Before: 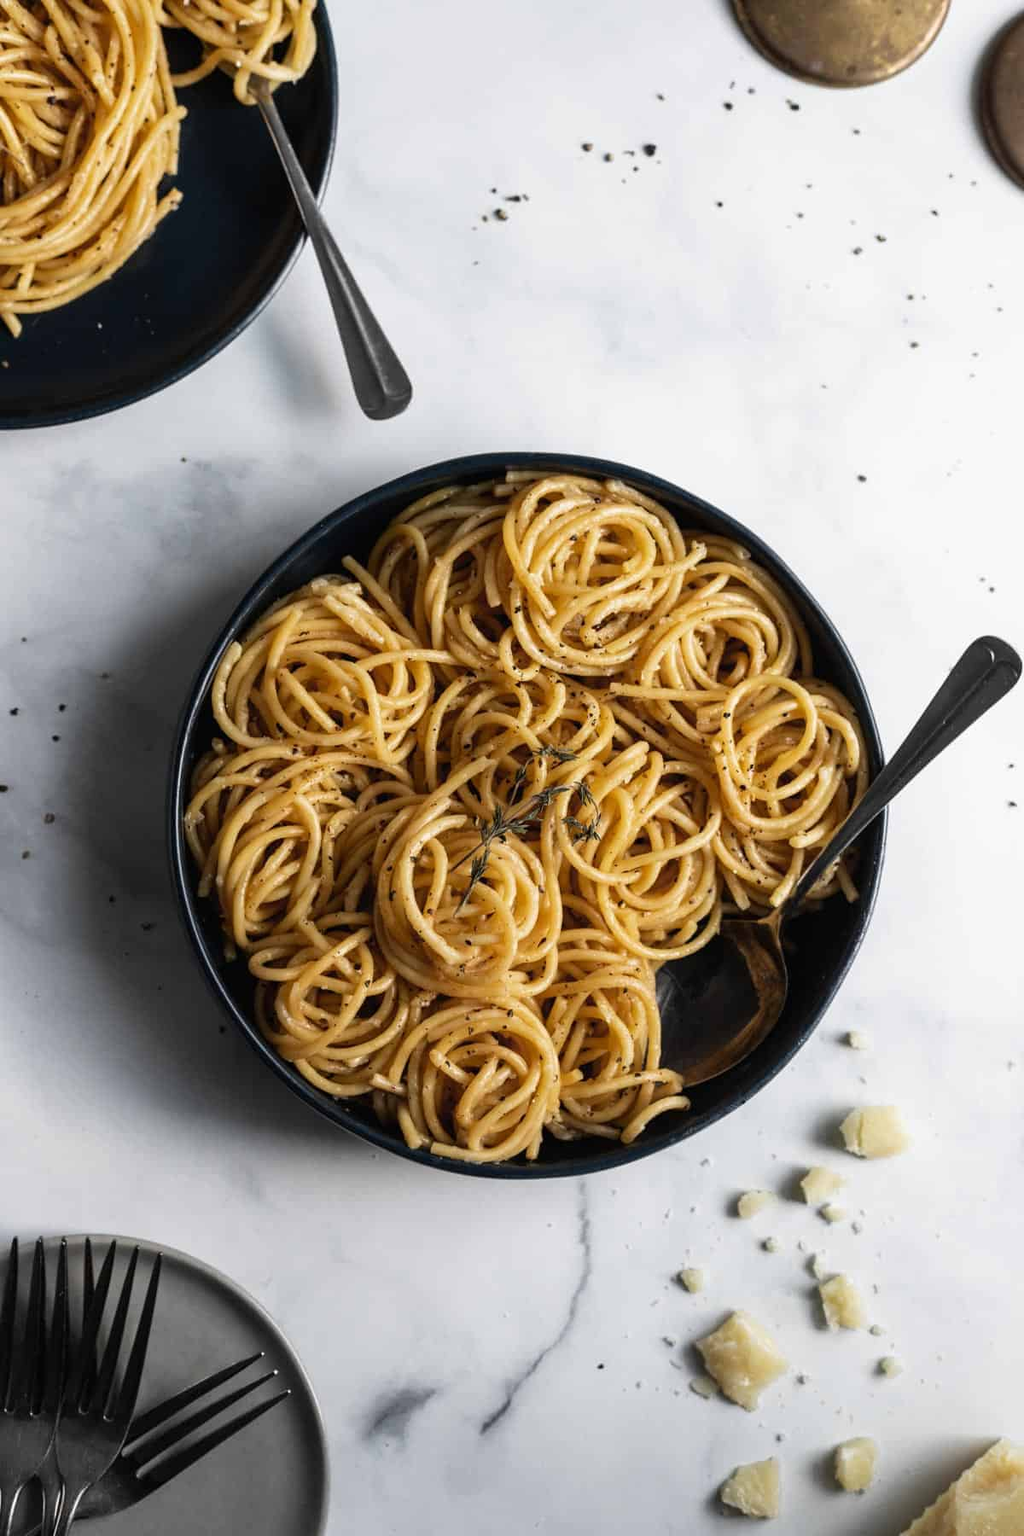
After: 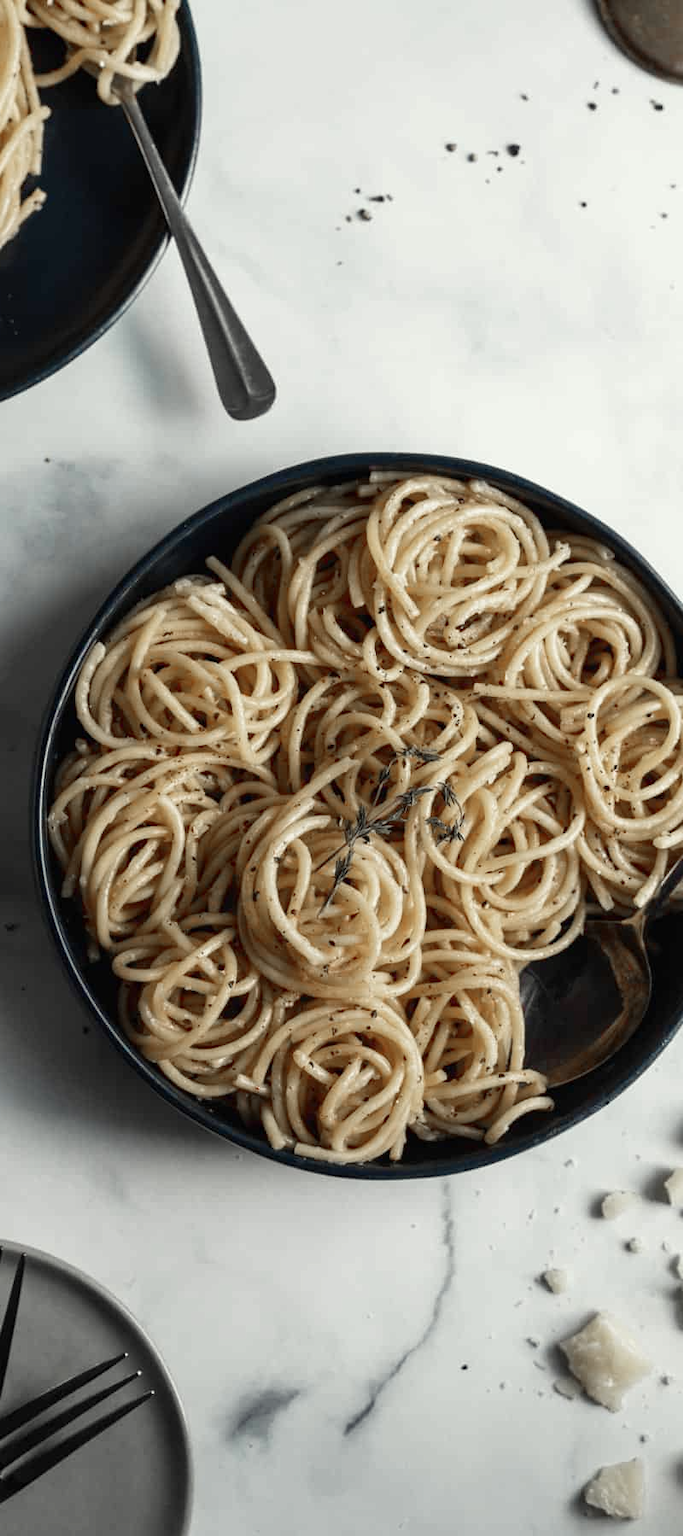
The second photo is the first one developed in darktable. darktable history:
color correction: highlights a* -4.36, highlights b* 7.18
crop and rotate: left 13.368%, right 19.96%
color zones: curves: ch1 [(0, 0.708) (0.088, 0.648) (0.245, 0.187) (0.429, 0.326) (0.571, 0.498) (0.714, 0.5) (0.857, 0.5) (1, 0.708)]
